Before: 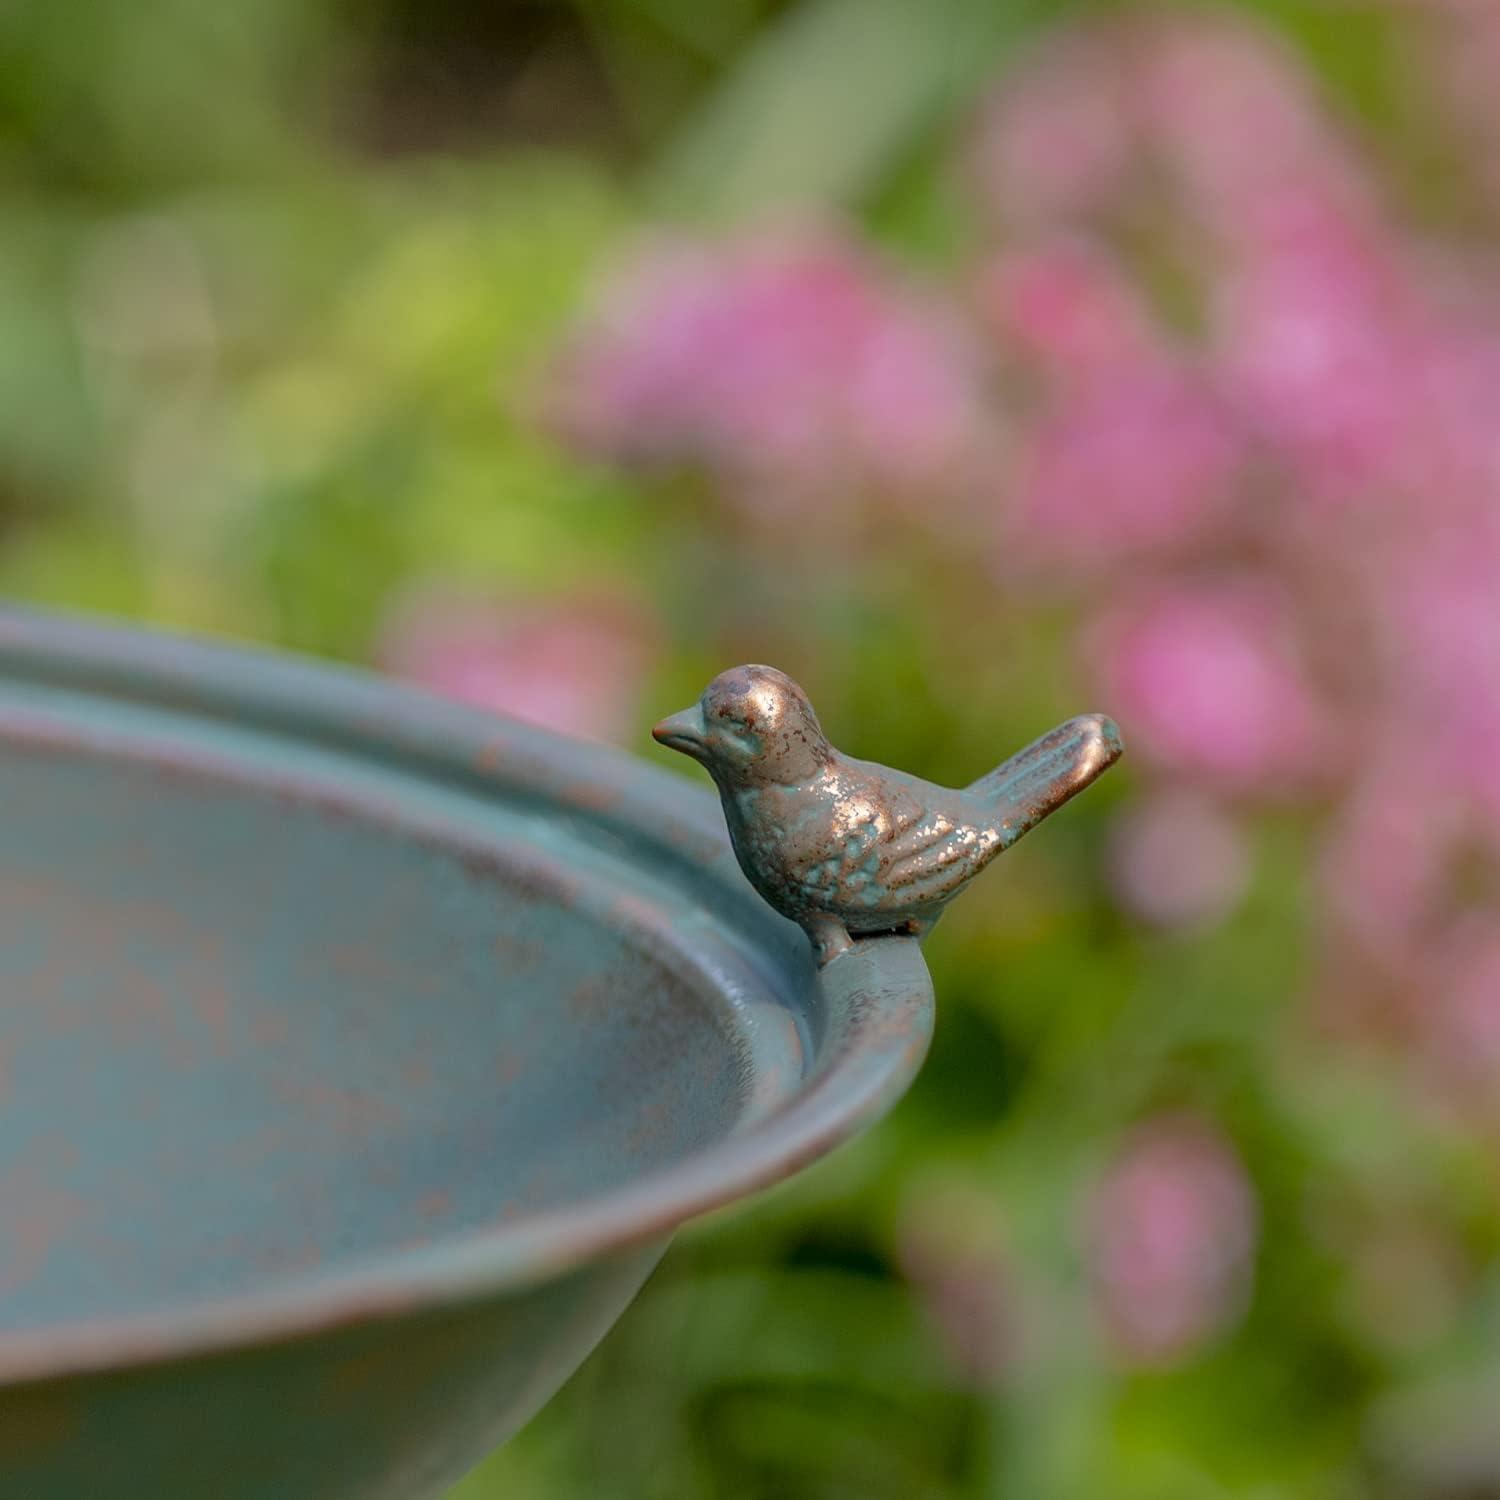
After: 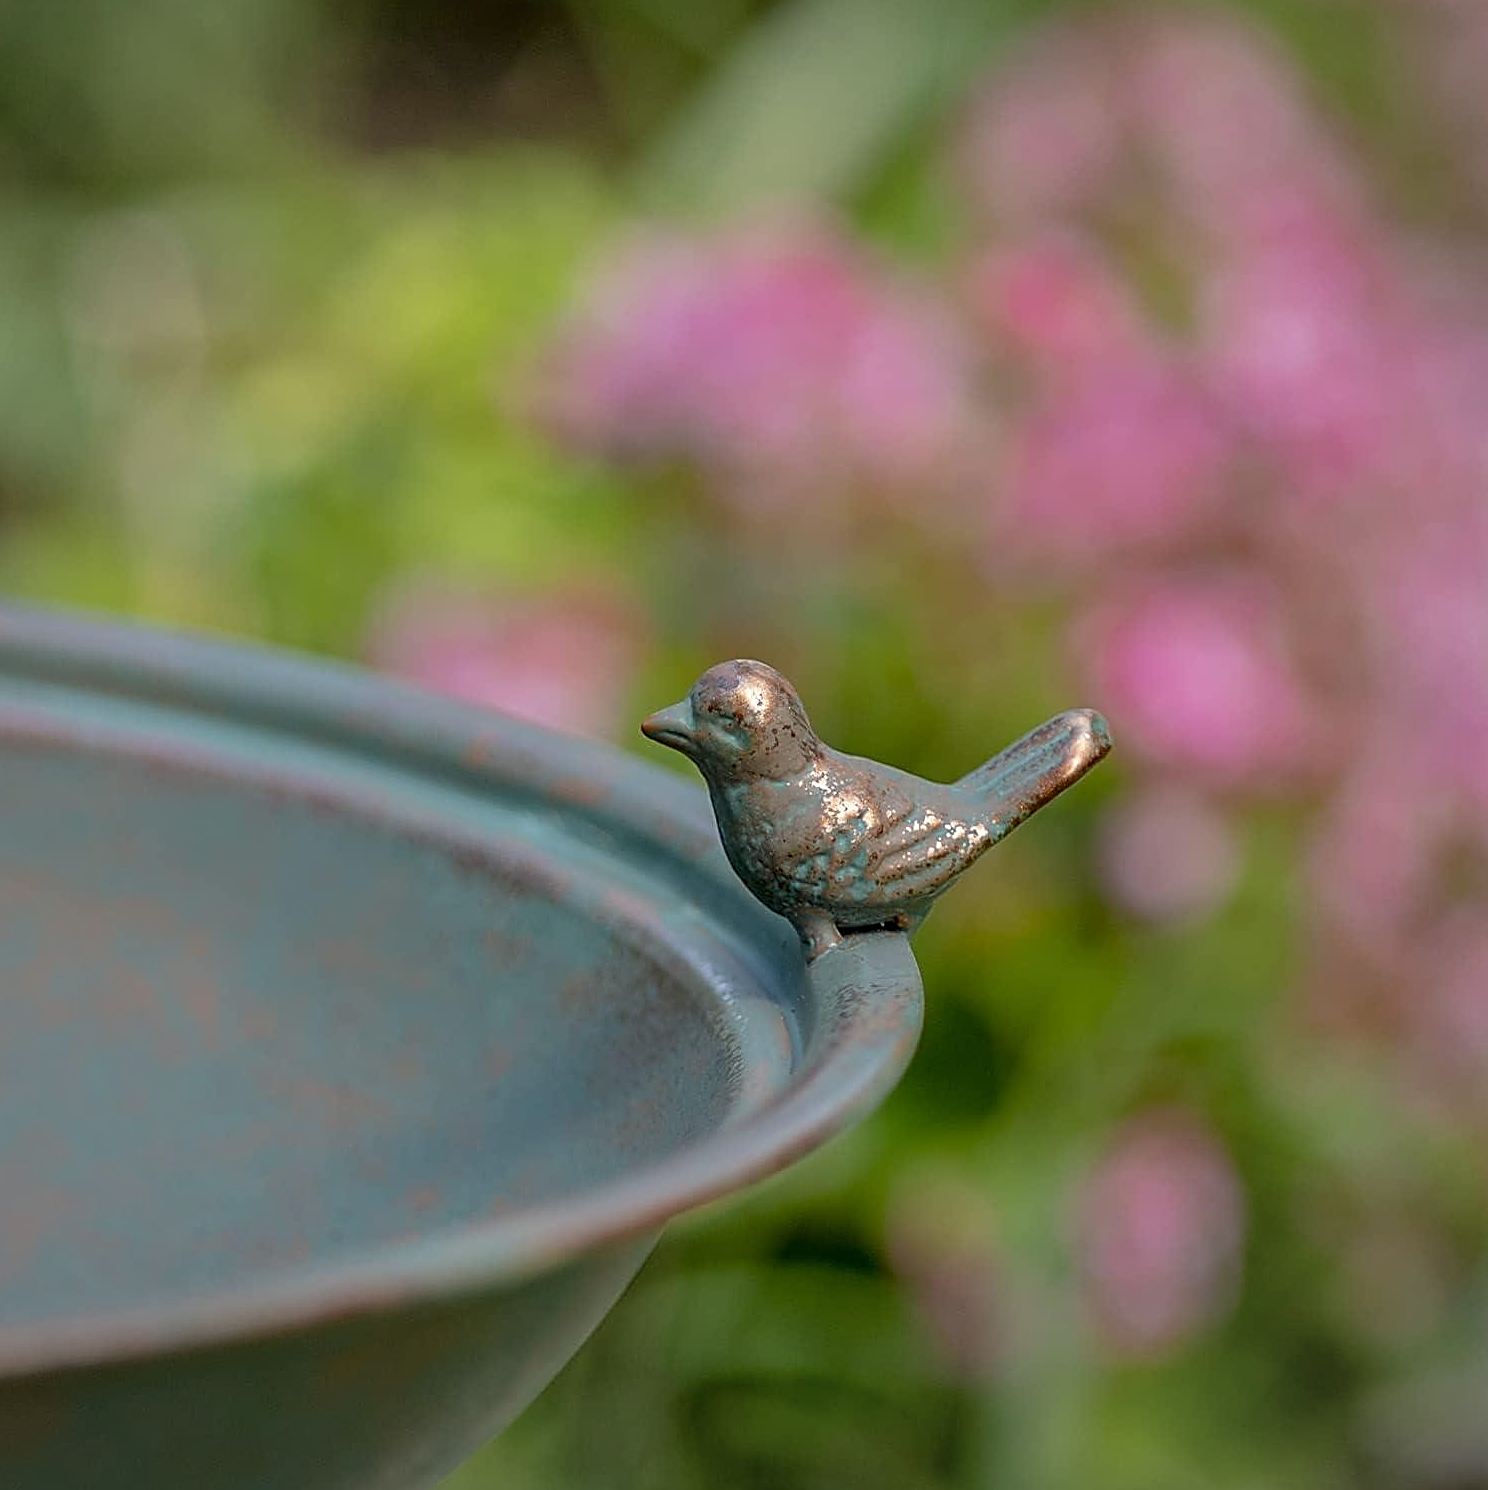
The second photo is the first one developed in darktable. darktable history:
crop and rotate: left 0.761%, top 0.336%, bottom 0.284%
sharpen: amount 0.898
vignetting: brightness -0.188, saturation -0.294, center (-0.032, -0.047), unbound false
